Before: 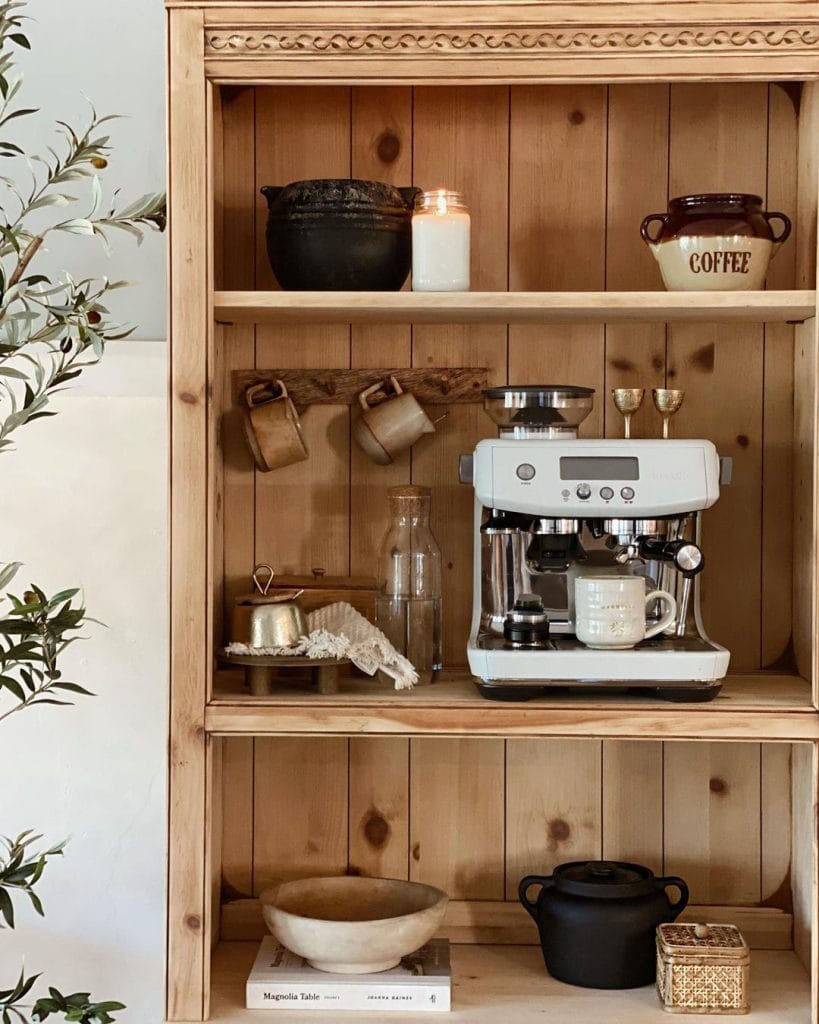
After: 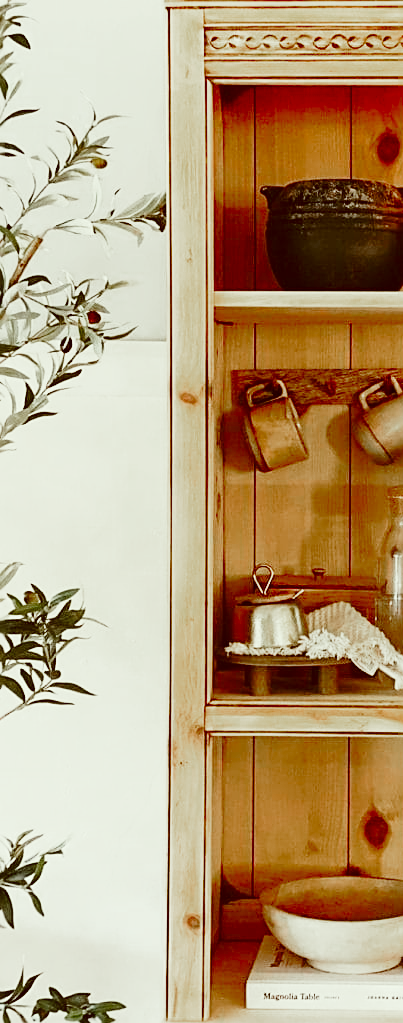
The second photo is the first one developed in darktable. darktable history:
color zones: curves: ch0 [(0, 0.48) (0.209, 0.398) (0.305, 0.332) (0.429, 0.493) (0.571, 0.5) (0.714, 0.5) (0.857, 0.5) (1, 0.48)]; ch1 [(0, 0.736) (0.143, 0.625) (0.225, 0.371) (0.429, 0.256) (0.571, 0.241) (0.714, 0.213) (0.857, 0.48) (1, 0.736)]; ch2 [(0, 0.448) (0.143, 0.498) (0.286, 0.5) (0.429, 0.5) (0.571, 0.5) (0.714, 0.5) (0.857, 0.5) (1, 0.448)]
sharpen: on, module defaults
crop and rotate: left 0.019%, top 0%, right 50.662%
contrast brightness saturation: contrast 0.045, brightness 0.058, saturation 0.013
exposure: exposure 0.362 EV, compensate highlight preservation false
base curve: curves: ch0 [(0, 0) (0.028, 0.03) (0.121, 0.232) (0.46, 0.748) (0.859, 0.968) (1, 1)], preserve colors none
color correction: highlights a* -6.02, highlights b* 9.31, shadows a* 10.53, shadows b* 23.58
